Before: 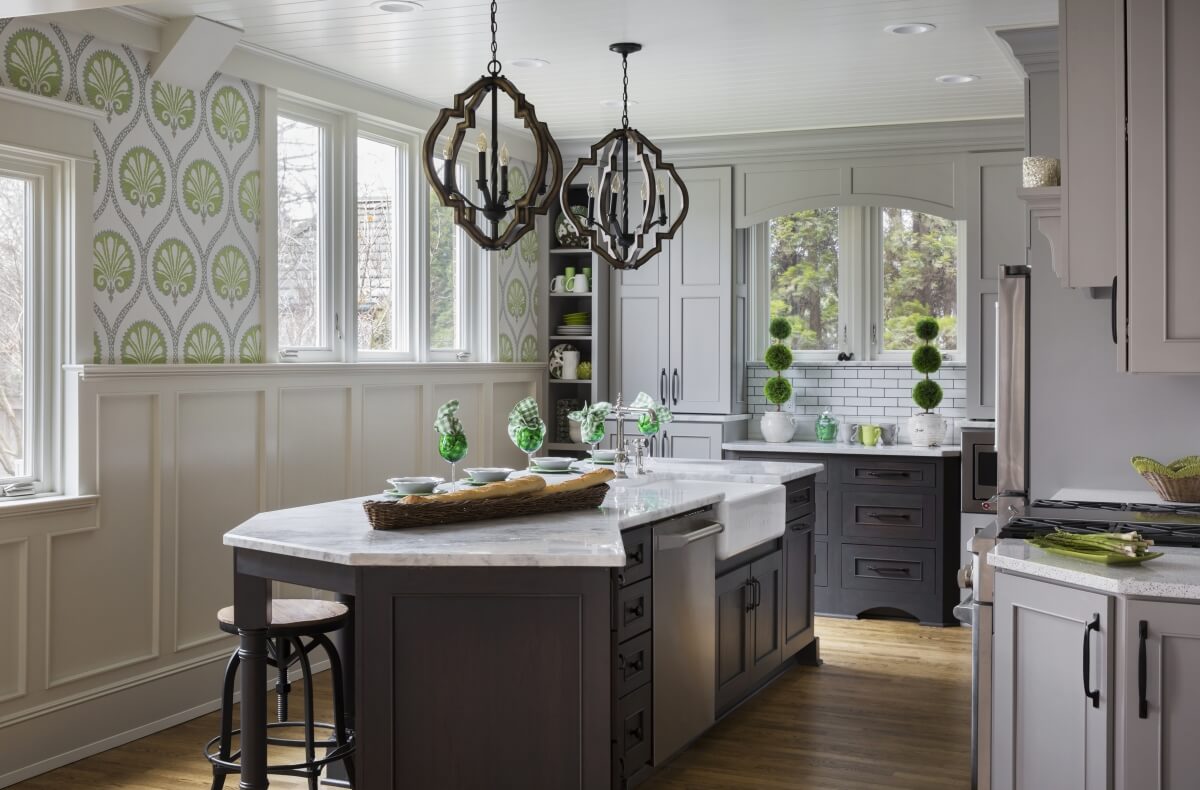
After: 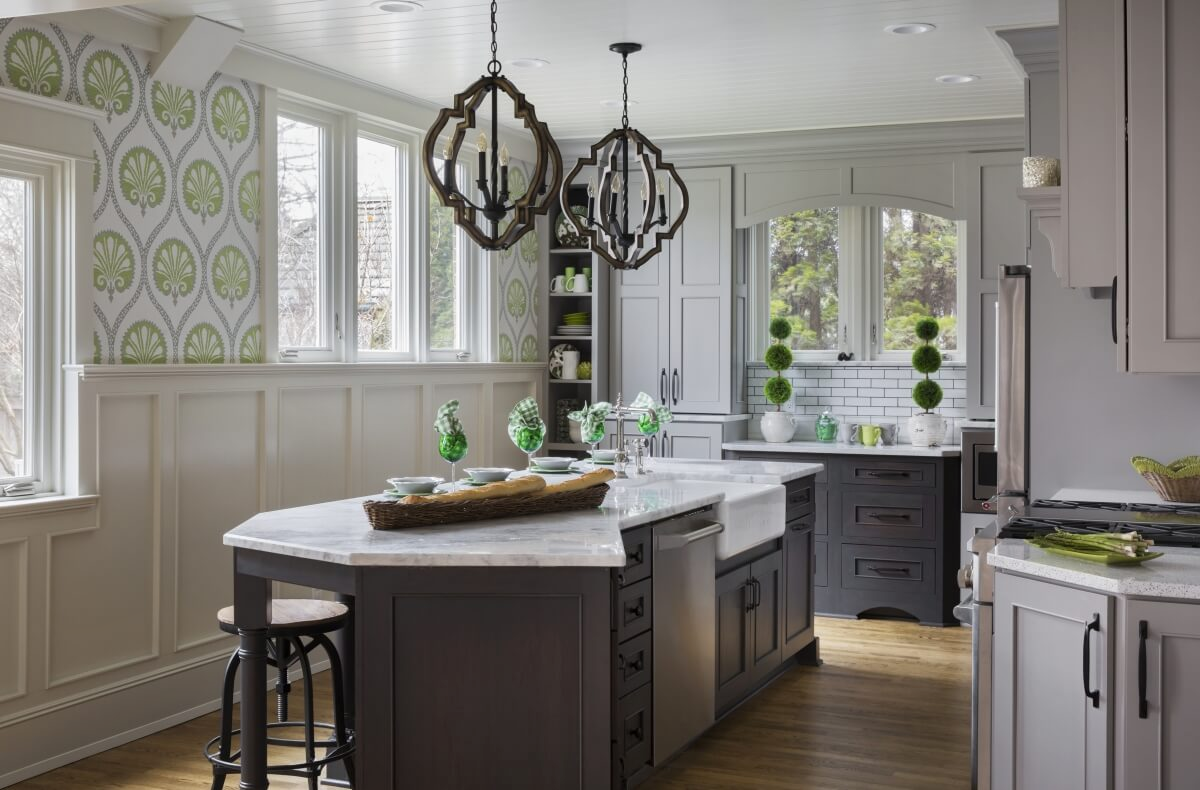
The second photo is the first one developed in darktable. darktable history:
shadows and highlights: shadows 25.02, highlights -23.76
